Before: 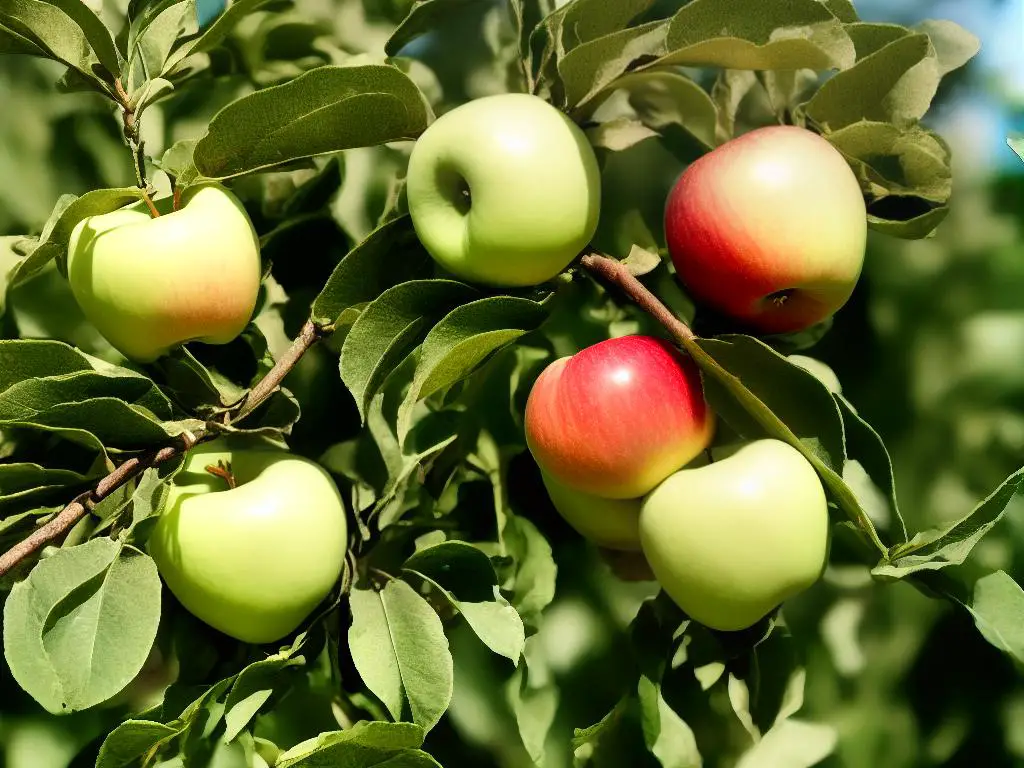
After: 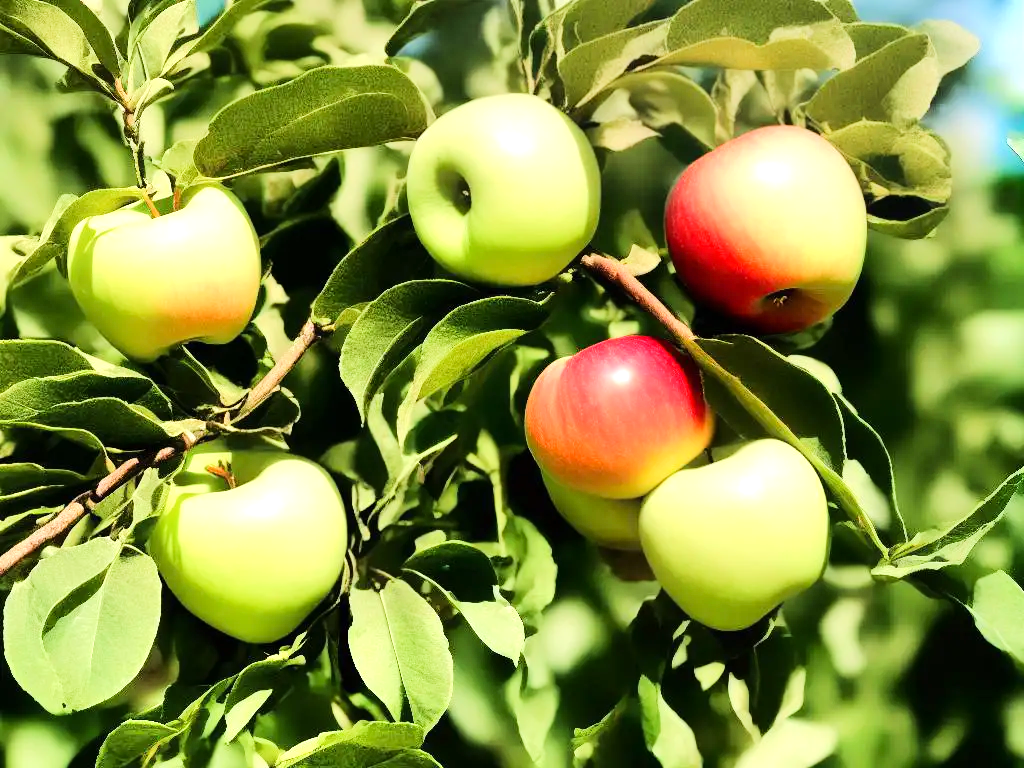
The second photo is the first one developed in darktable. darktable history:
exposure: exposure 0.212 EV, compensate highlight preservation false
tone equalizer: -7 EV 0.152 EV, -6 EV 0.603 EV, -5 EV 1.13 EV, -4 EV 1.3 EV, -3 EV 1.15 EV, -2 EV 0.6 EV, -1 EV 0.154 EV, edges refinement/feathering 500, mask exposure compensation -1.57 EV, preserve details no
